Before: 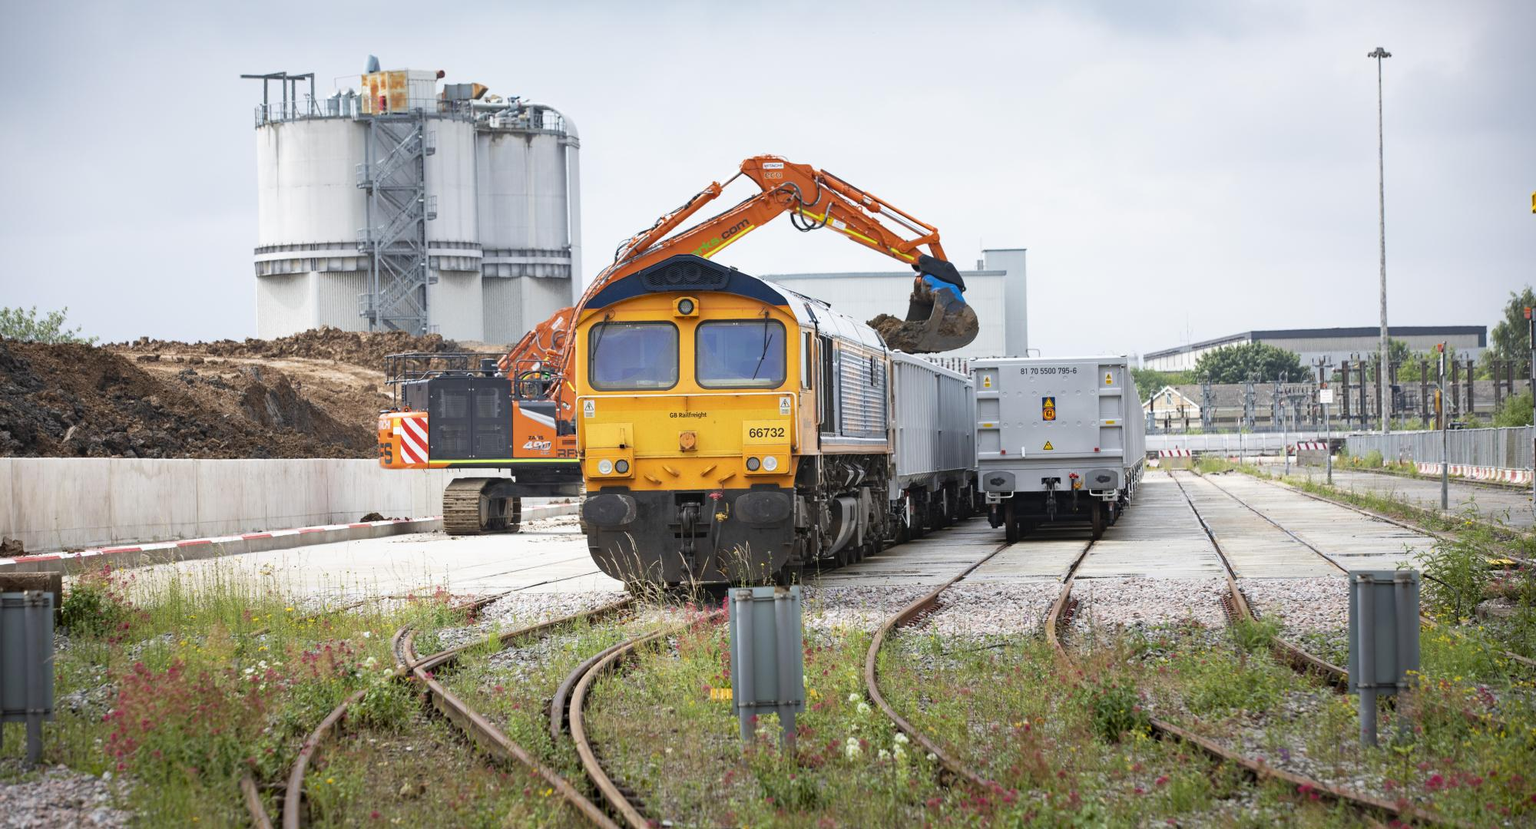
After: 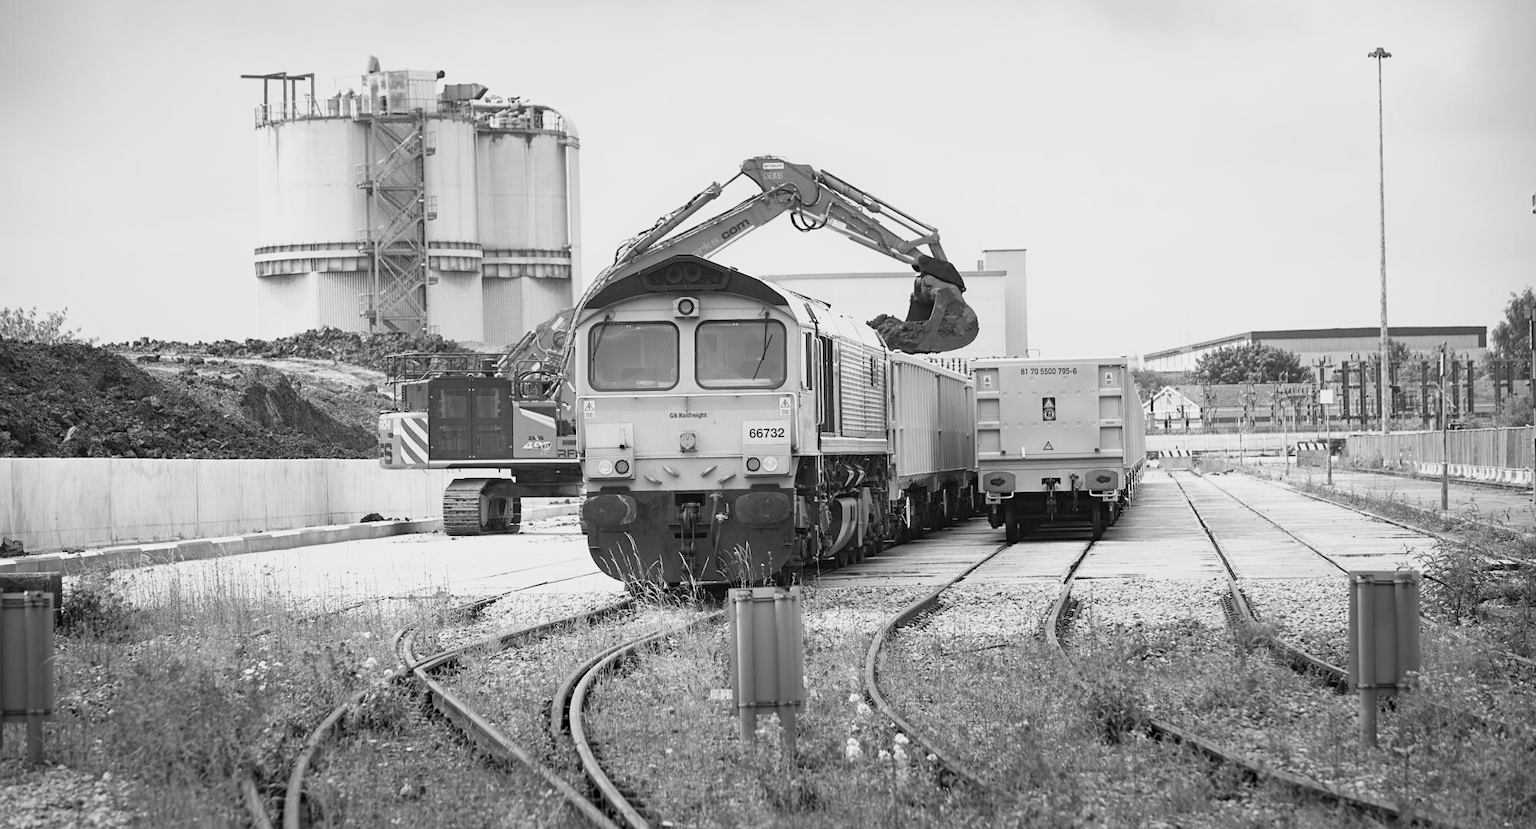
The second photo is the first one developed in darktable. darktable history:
monochrome: a -92.57, b 58.91
base curve: curves: ch0 [(0, 0) (0.688, 0.865) (1, 1)], preserve colors none
sharpen: amount 0.2
